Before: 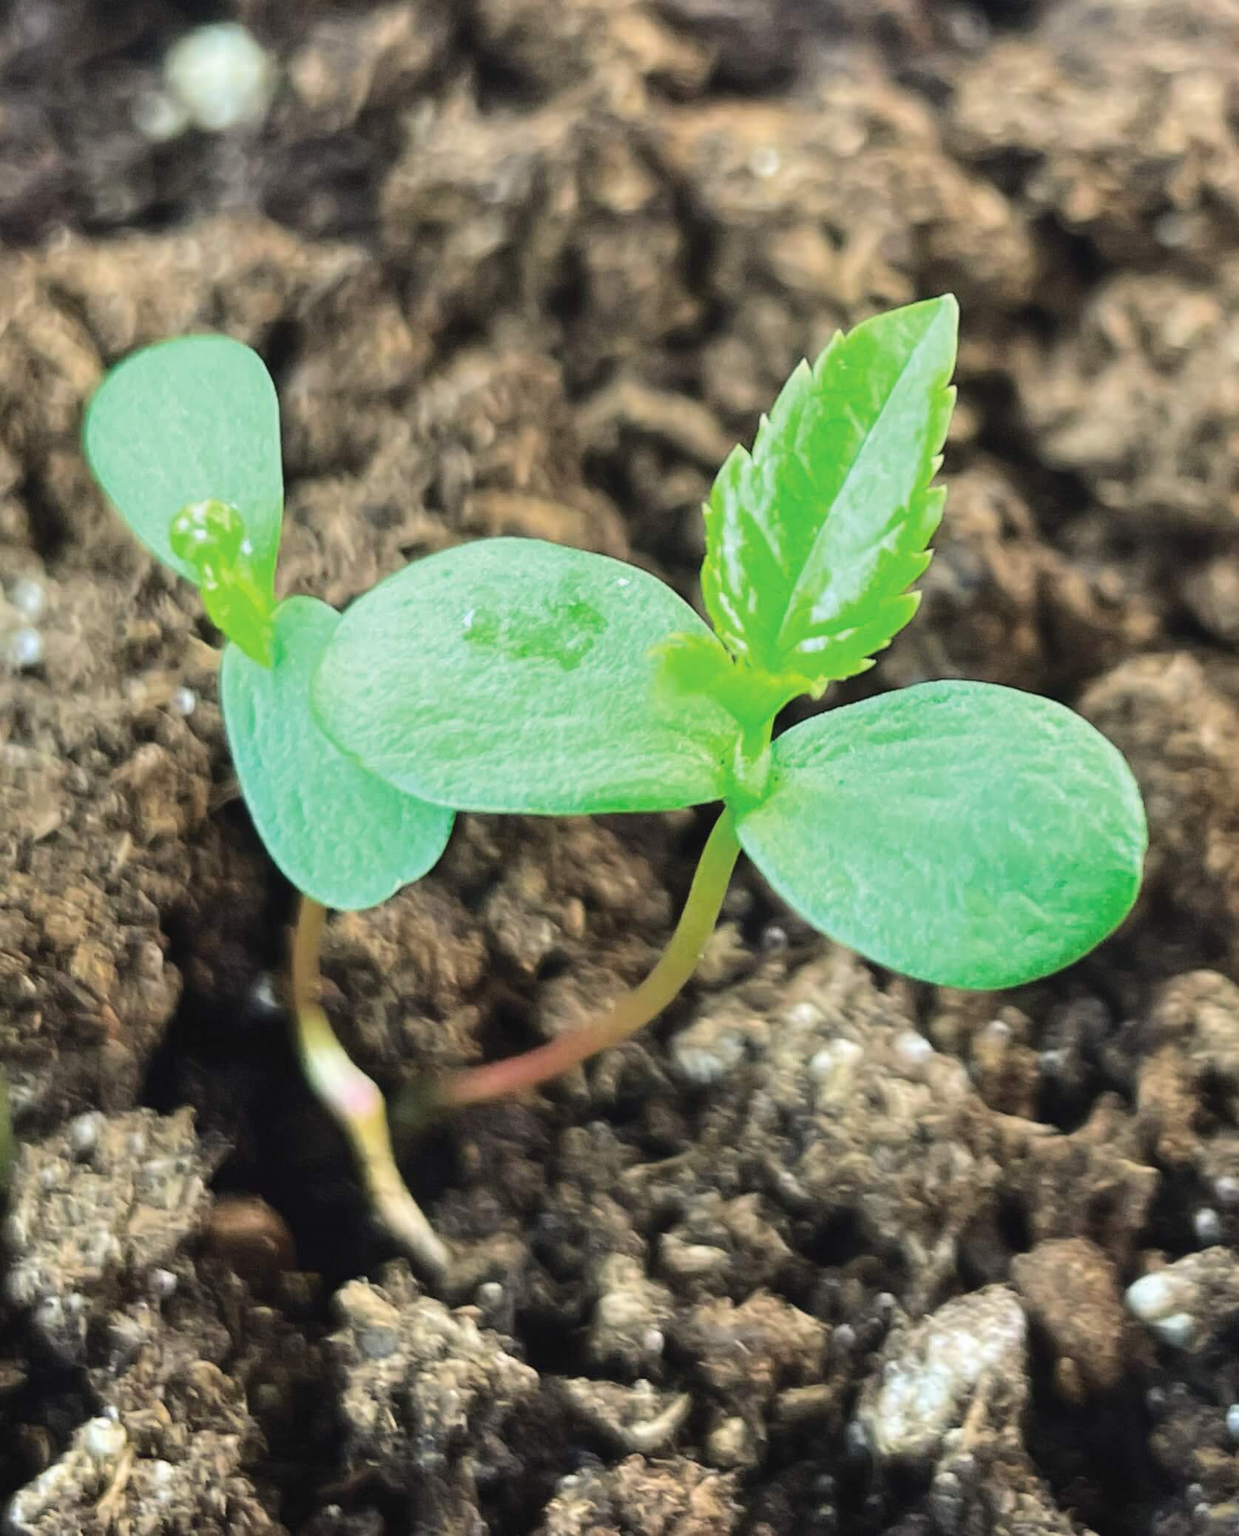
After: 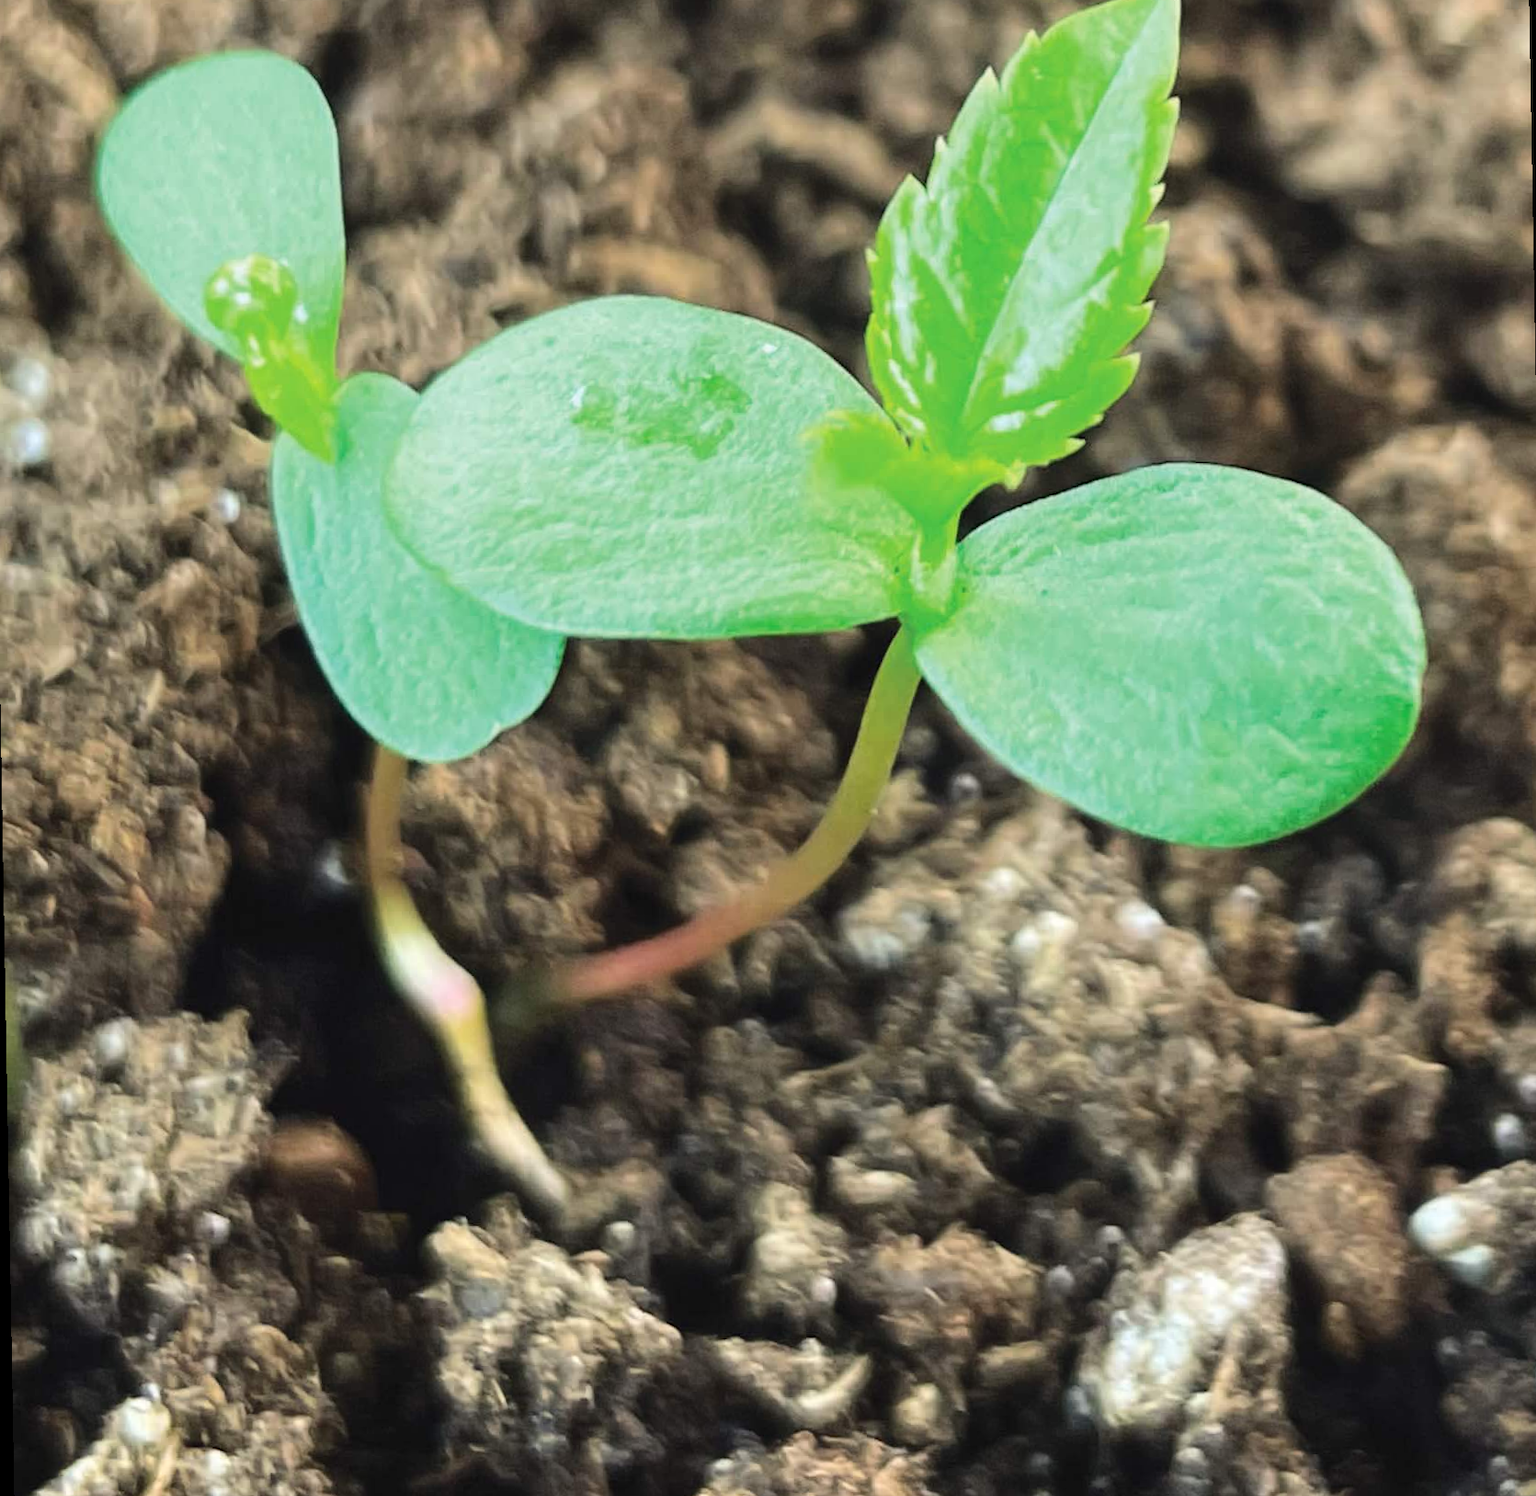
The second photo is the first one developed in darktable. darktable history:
crop and rotate: top 18.507%
rotate and perspective: rotation -1°, crop left 0.011, crop right 0.989, crop top 0.025, crop bottom 0.975
